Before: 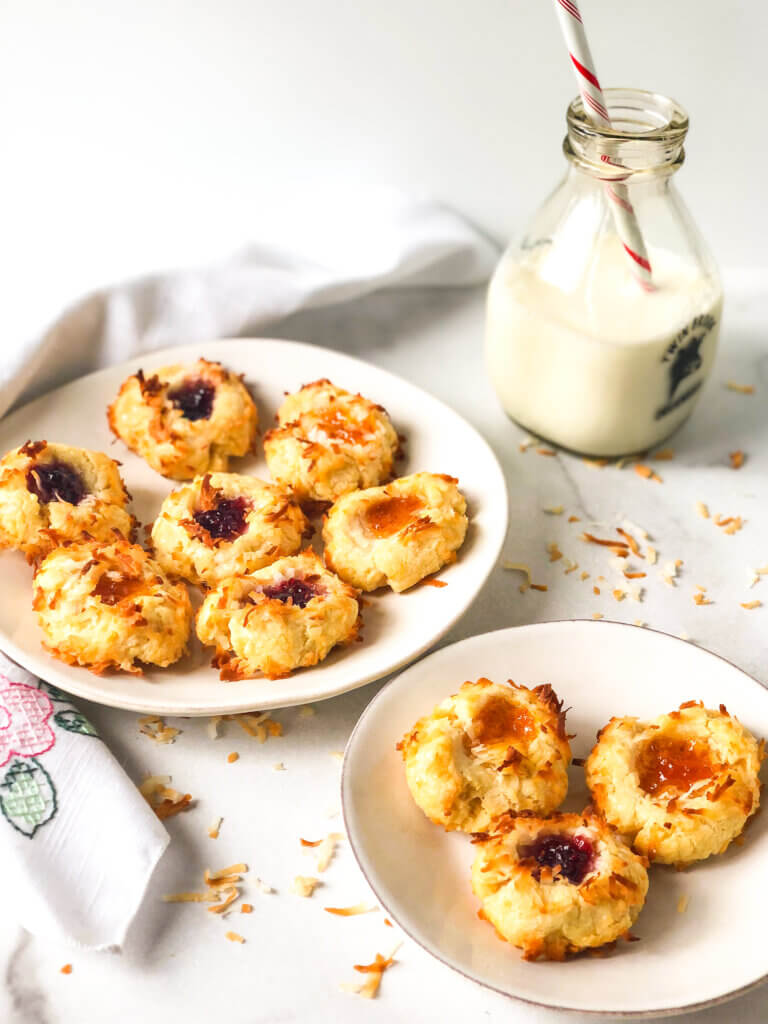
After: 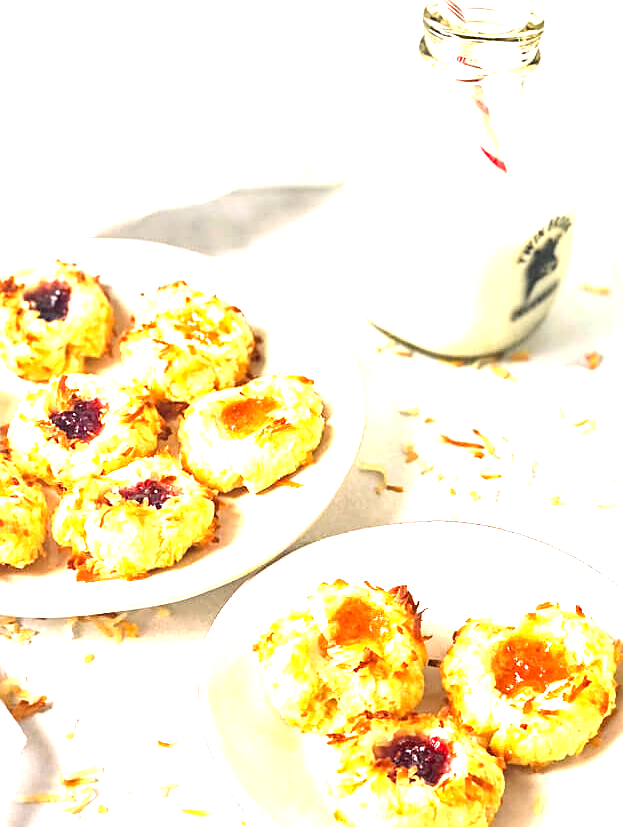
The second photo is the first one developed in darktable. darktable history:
crop: left 18.864%, top 9.669%, right 0%, bottom 9.556%
exposure: black level correction 0.001, exposure 1.711 EV, compensate exposure bias true, compensate highlight preservation false
sharpen: on, module defaults
